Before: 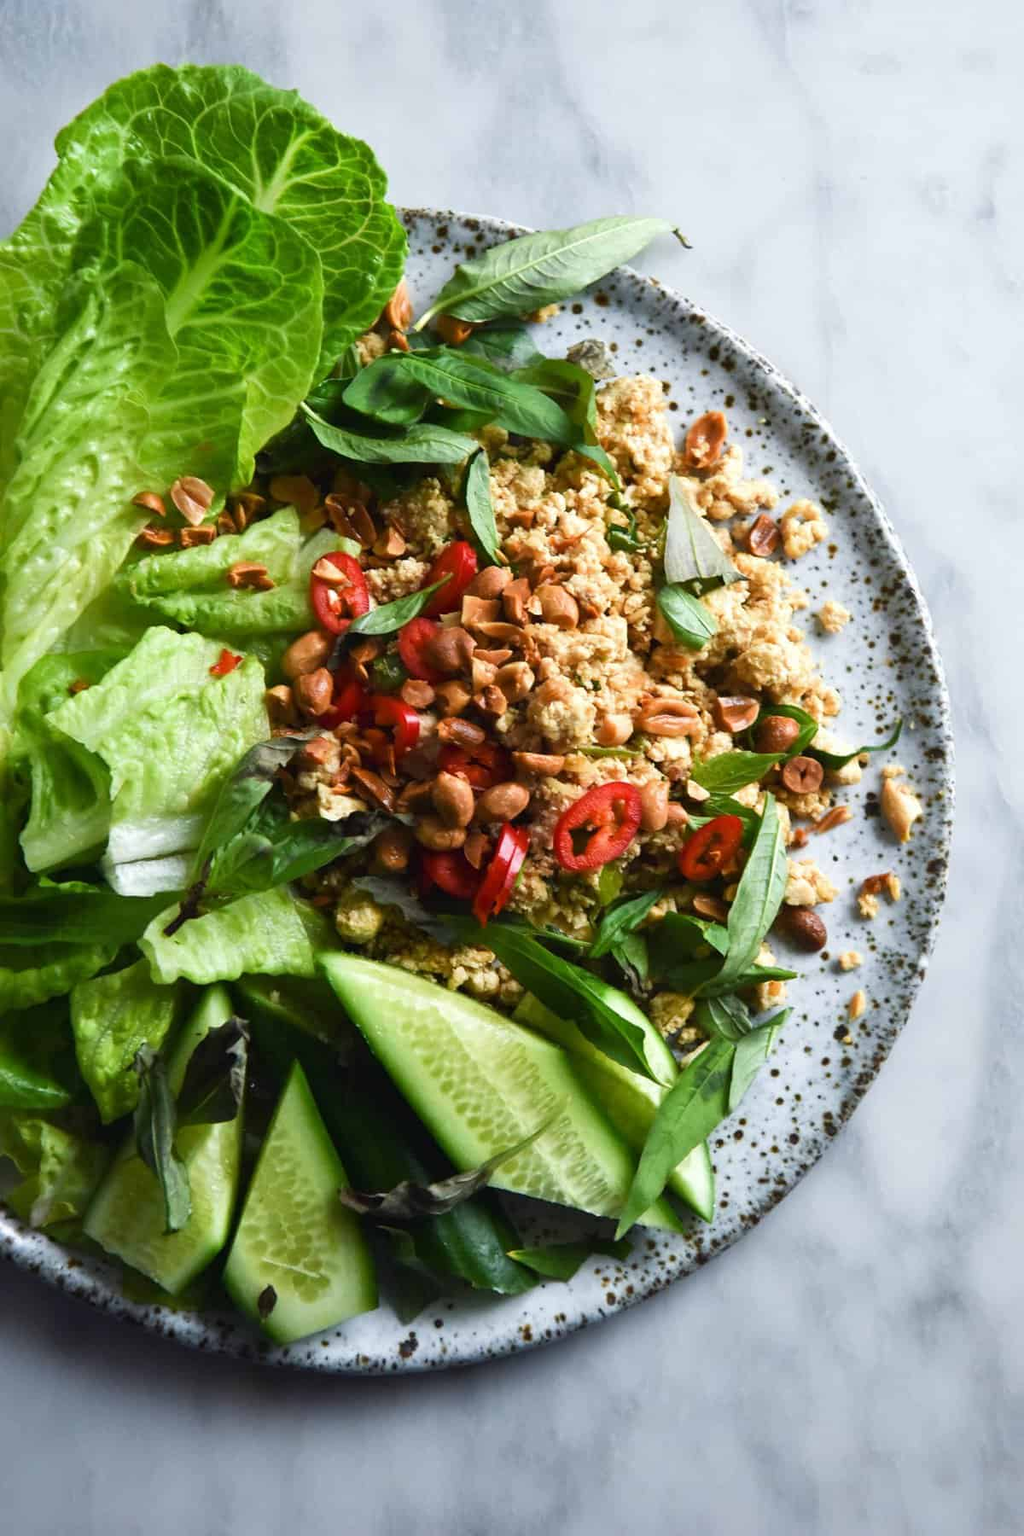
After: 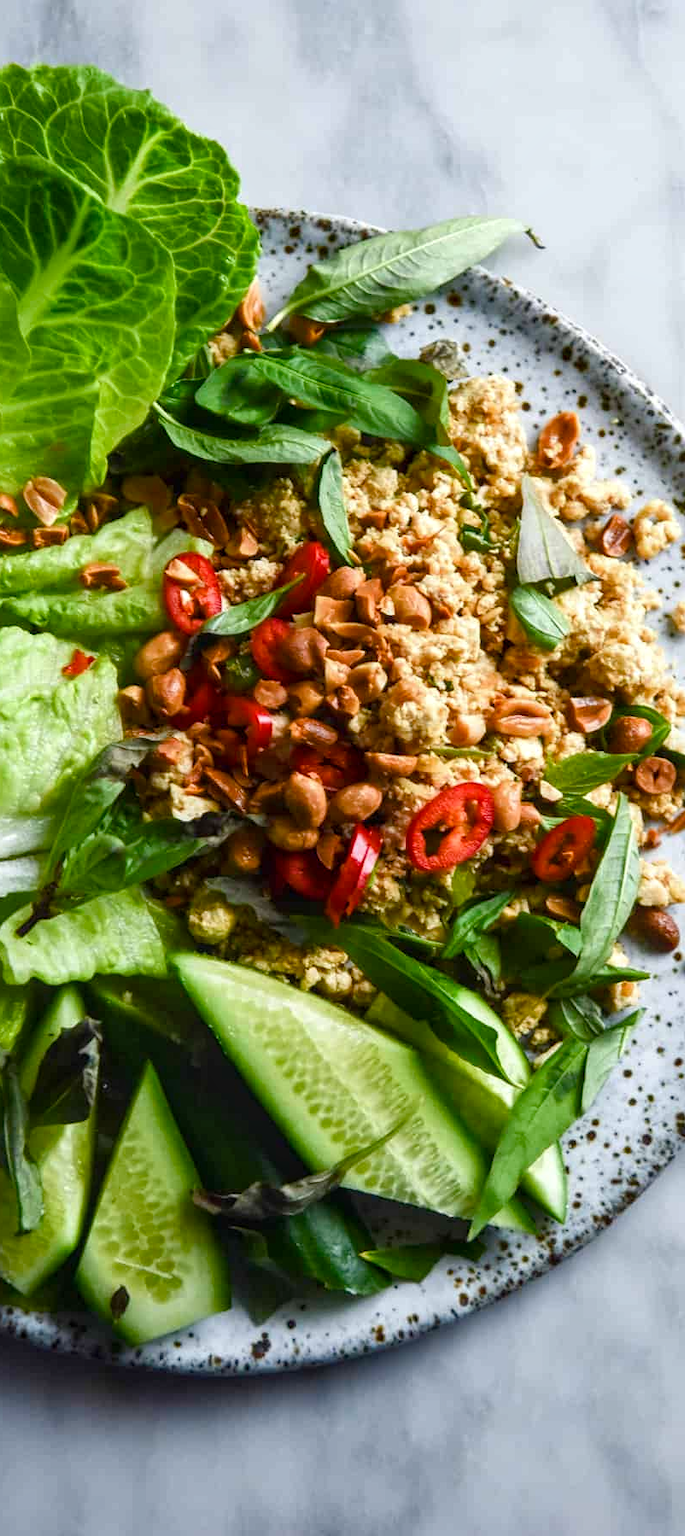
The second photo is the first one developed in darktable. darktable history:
local contrast: on, module defaults
color balance rgb: linear chroma grading › global chroma 3.848%, perceptual saturation grading › global saturation 20%, perceptual saturation grading › highlights -25.362%, perceptual saturation grading › shadows 26.039%
crop and rotate: left 14.459%, right 18.622%
